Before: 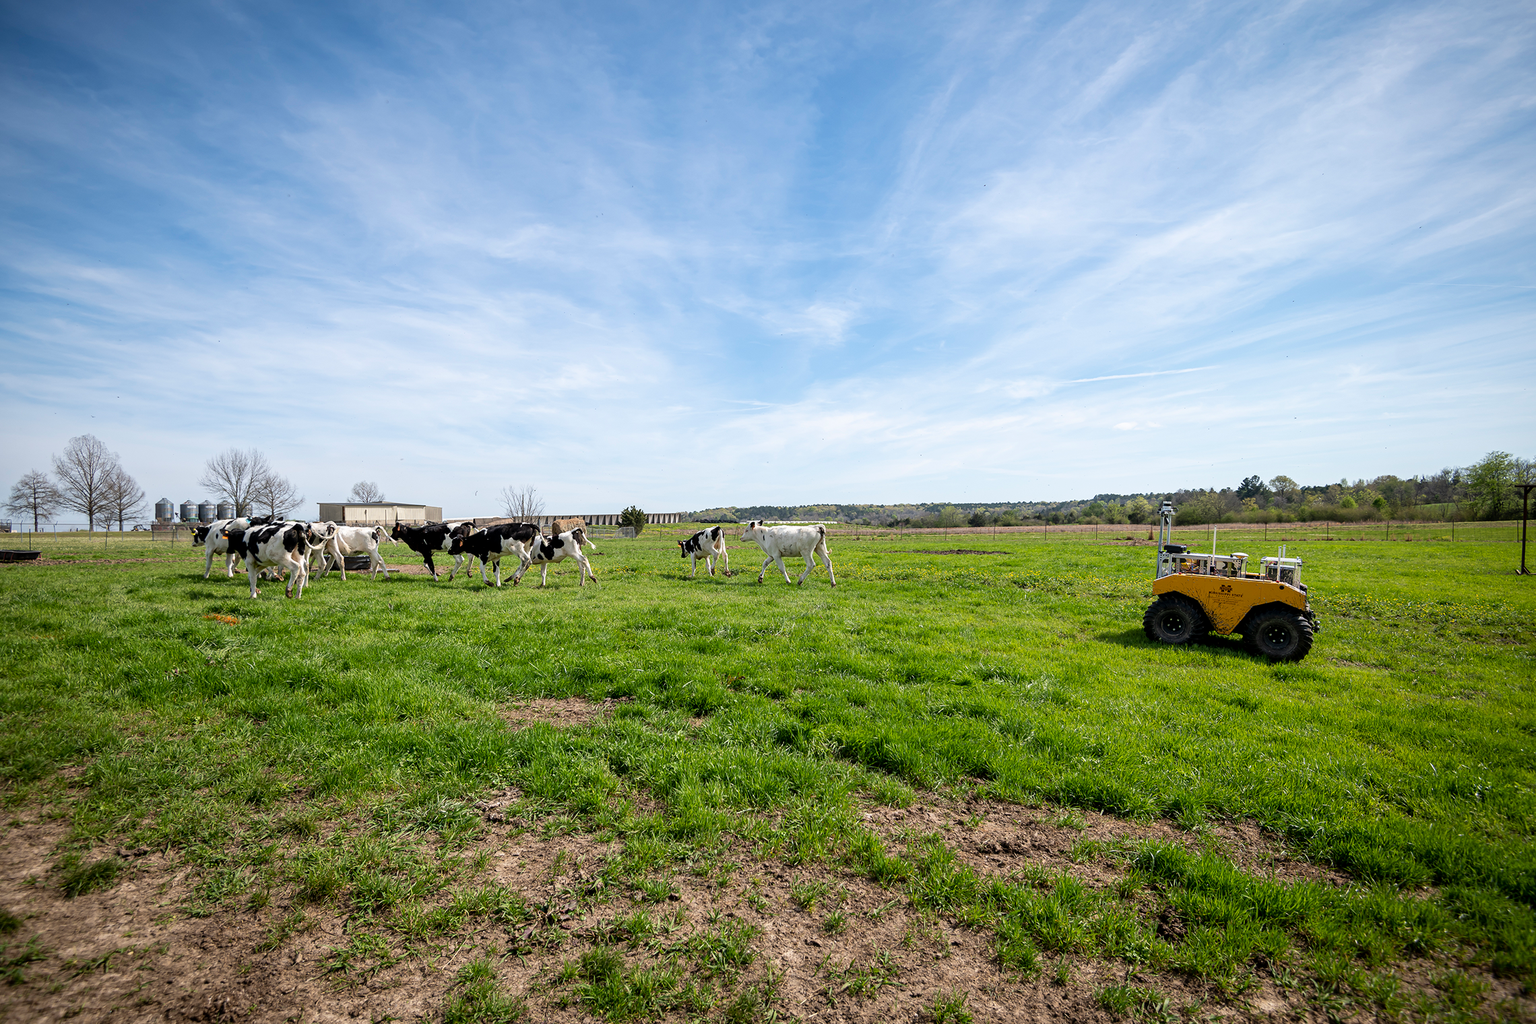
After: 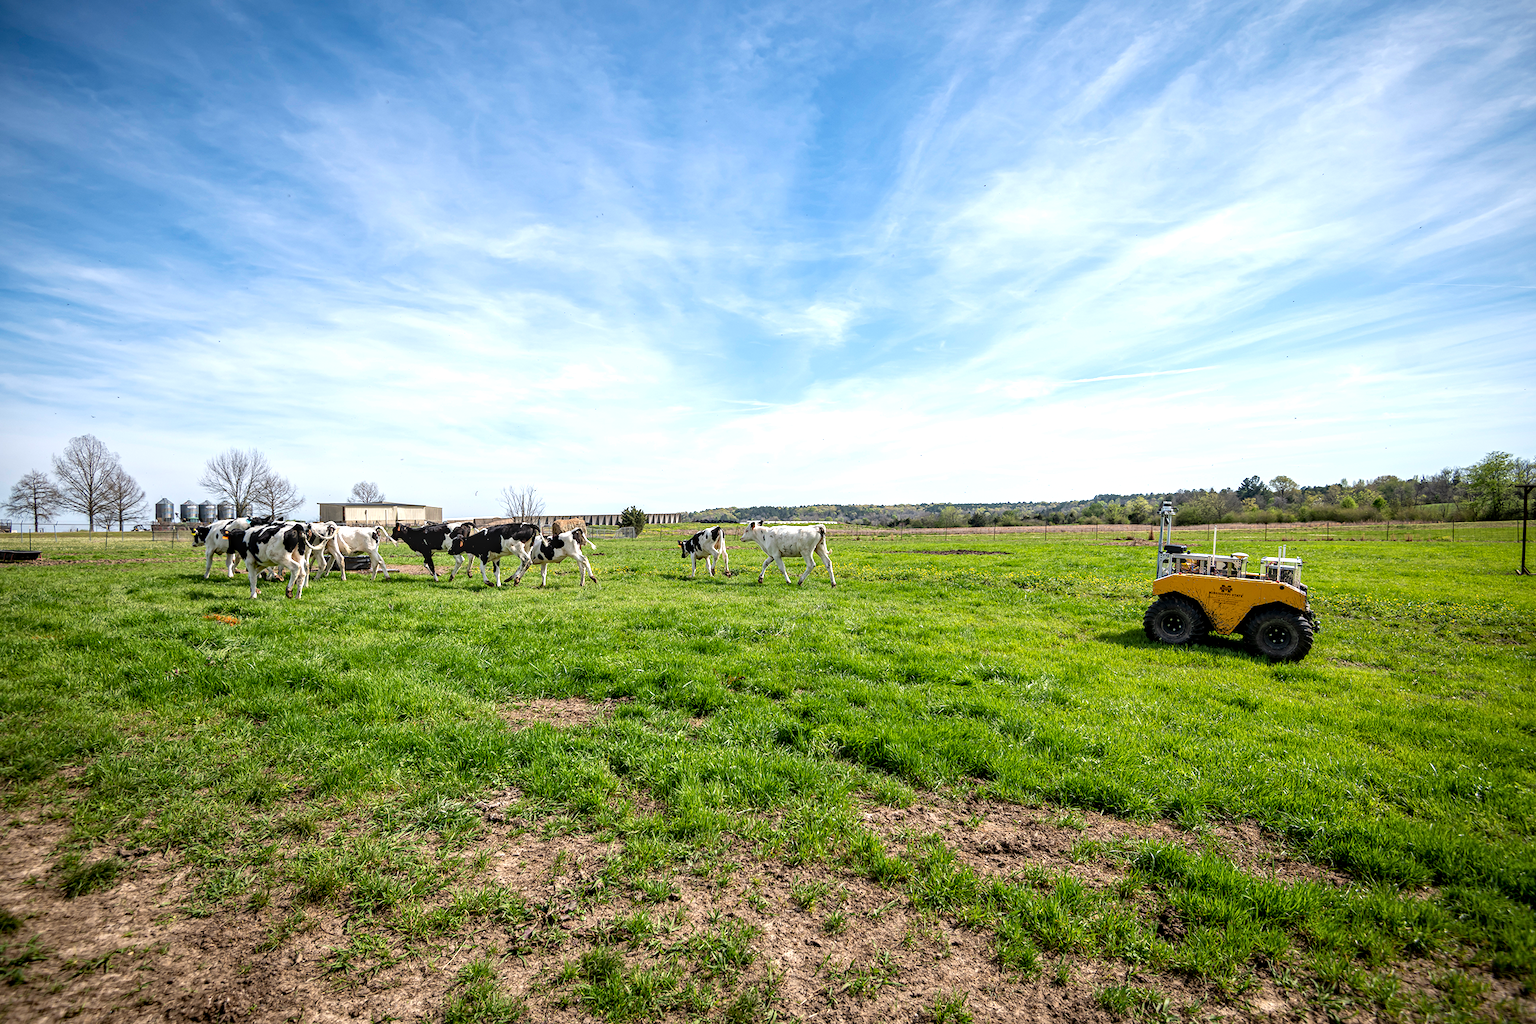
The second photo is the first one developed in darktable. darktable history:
exposure: exposure 0.372 EV, compensate highlight preservation false
local contrast: on, module defaults
shadows and highlights: radius 335.14, shadows 63.12, highlights 5.82, compress 87.48%, soften with gaussian
haze removal: compatibility mode true
